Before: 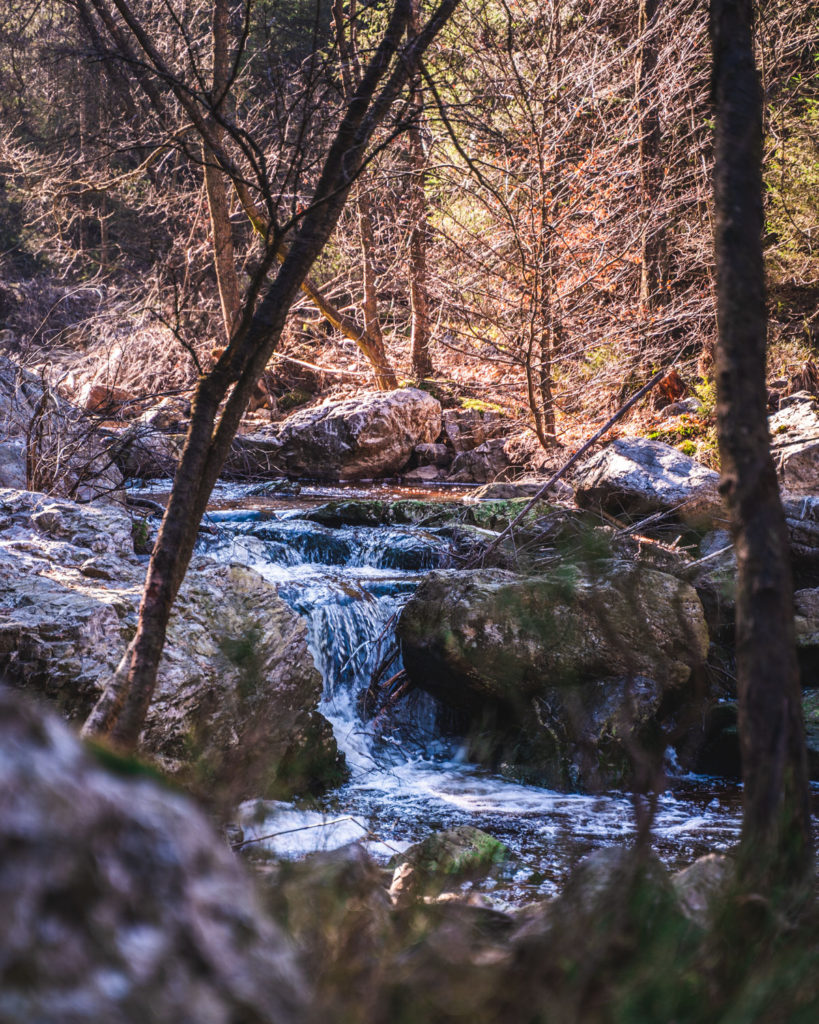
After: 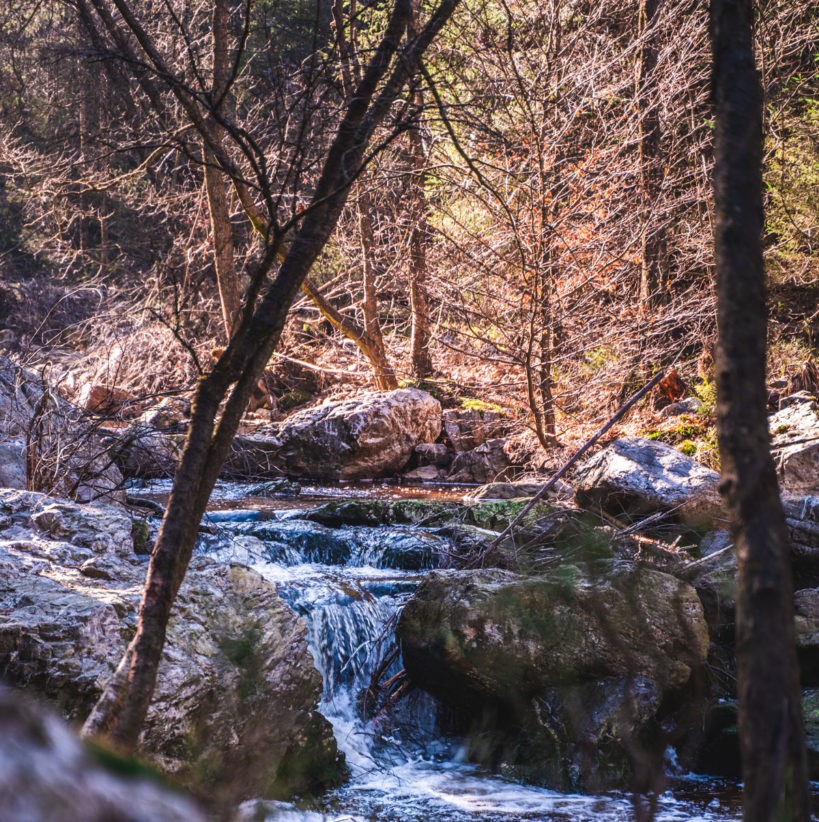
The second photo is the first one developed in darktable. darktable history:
crop: bottom 19.644%
white balance: emerald 1
